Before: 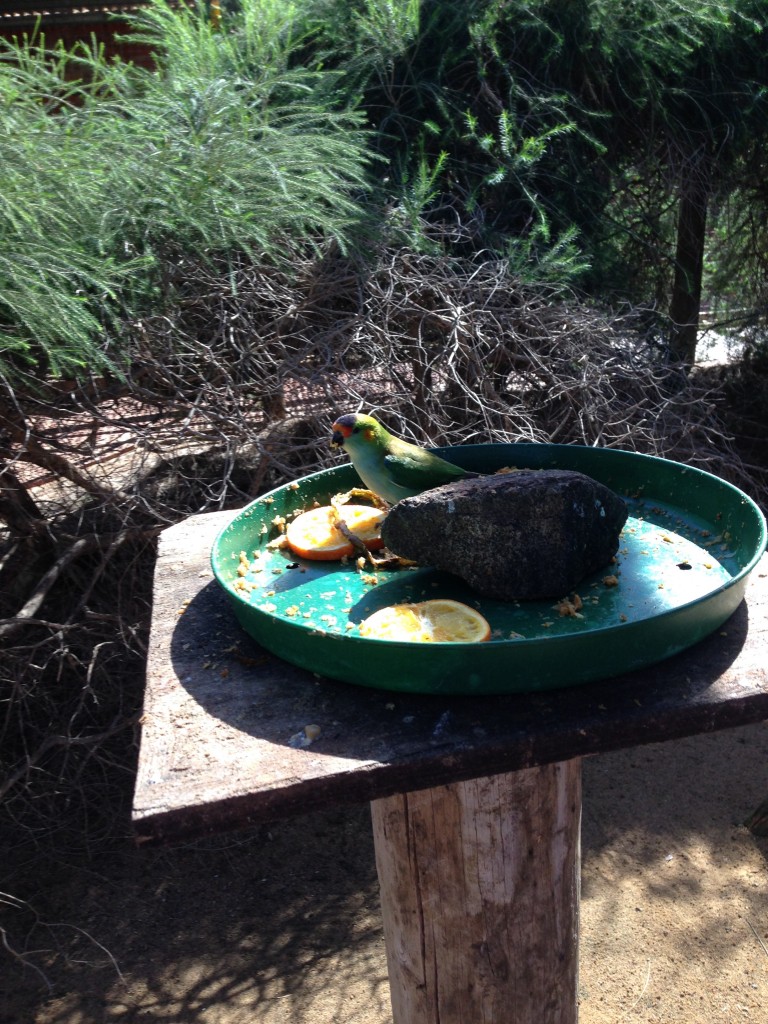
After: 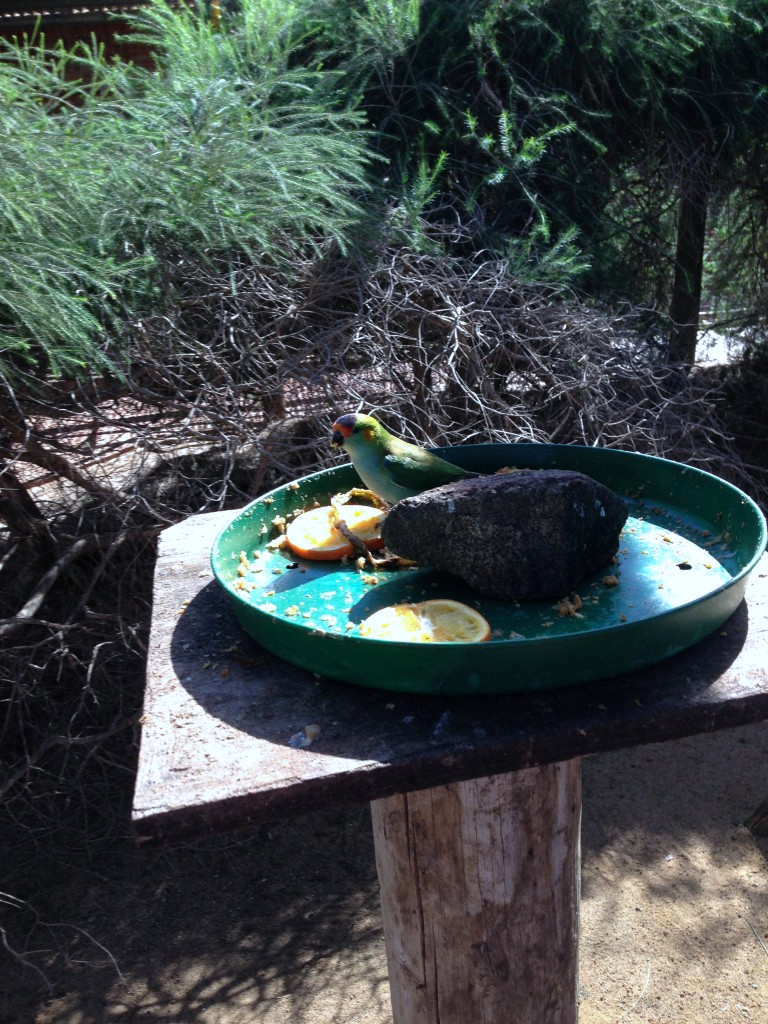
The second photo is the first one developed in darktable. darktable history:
white balance: red 0.983, blue 1.036
color calibration: x 0.355, y 0.367, temperature 4700.38 K
